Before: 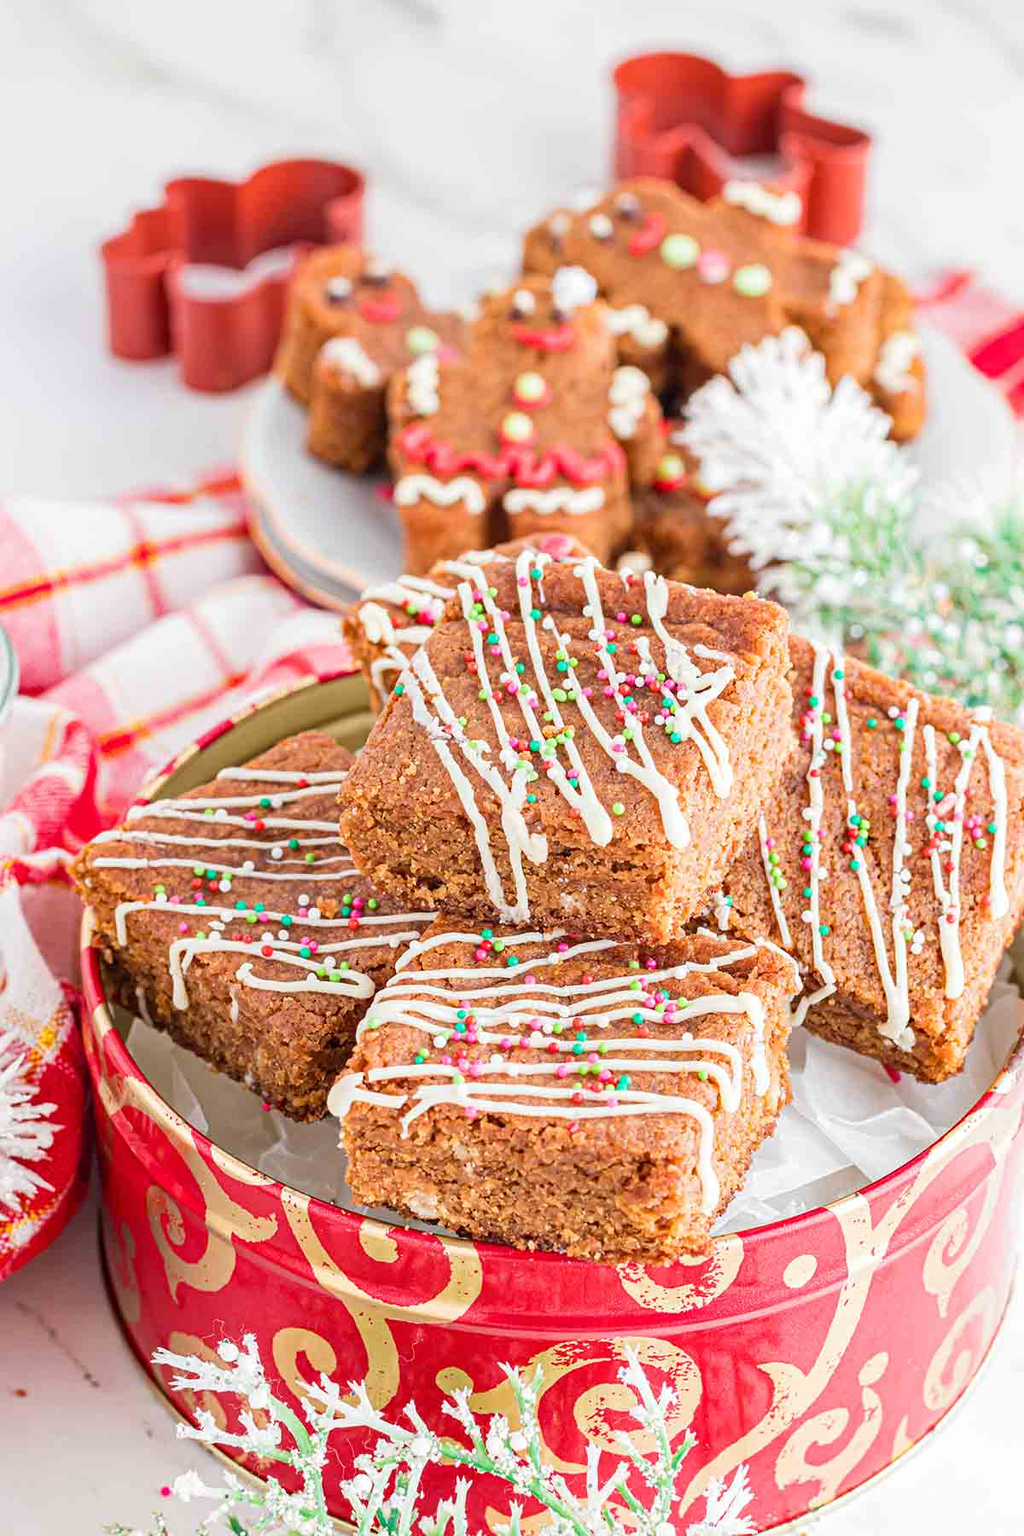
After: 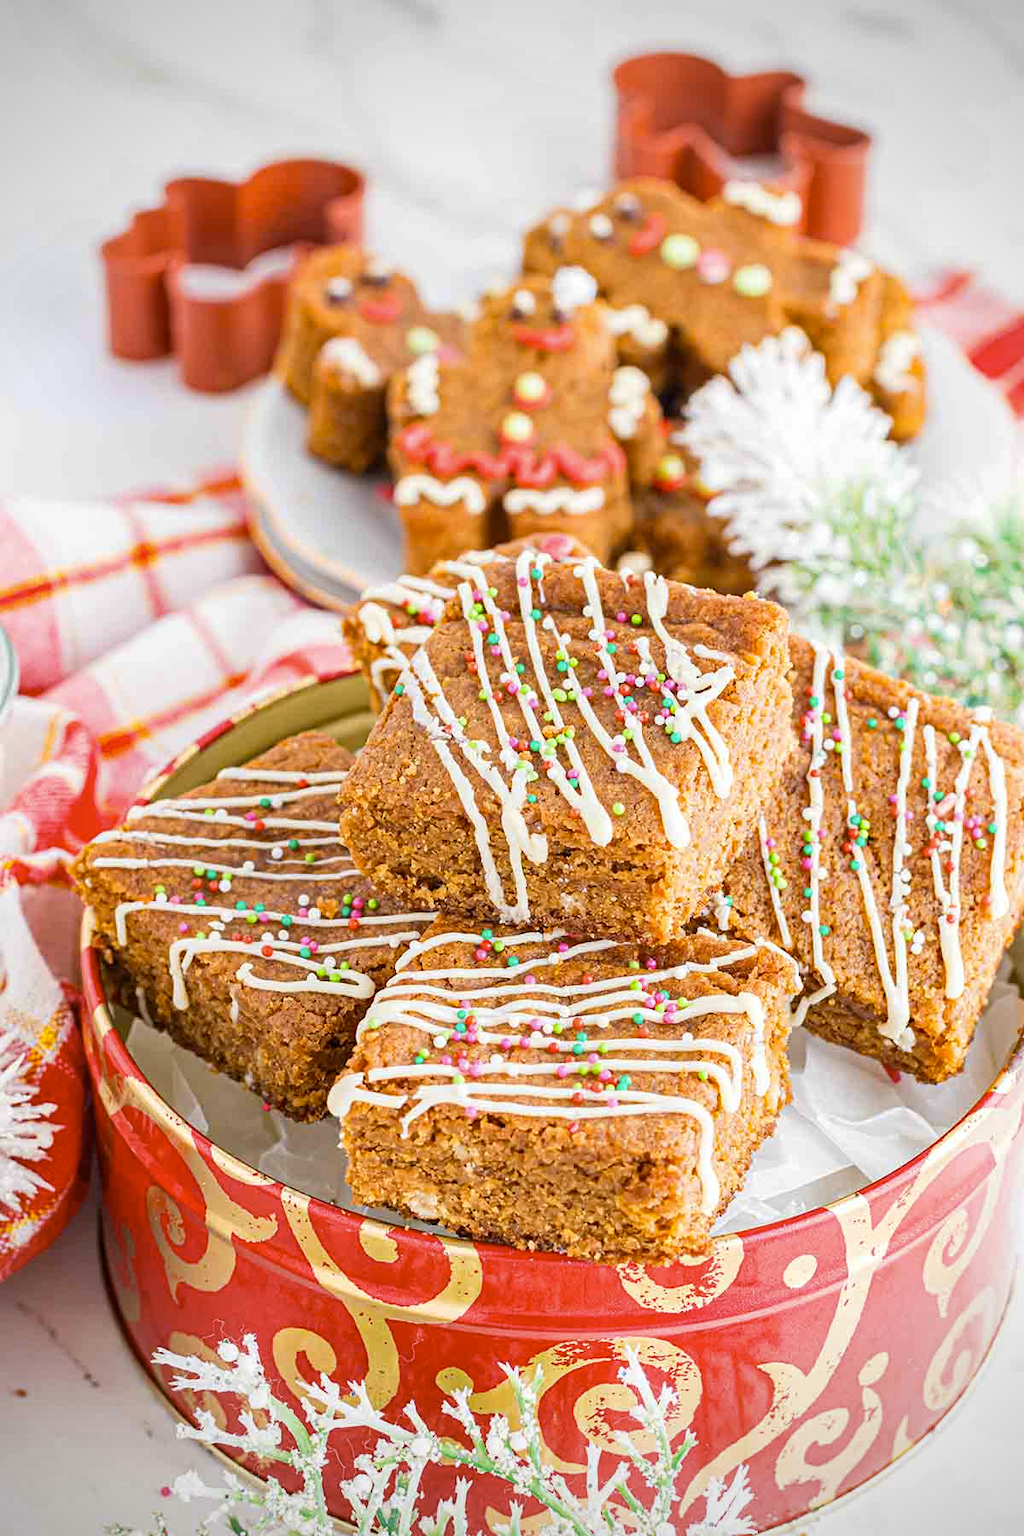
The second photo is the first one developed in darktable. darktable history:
vignetting: fall-off start 79.88%
color contrast: green-magenta contrast 0.85, blue-yellow contrast 1.25, unbound 0
